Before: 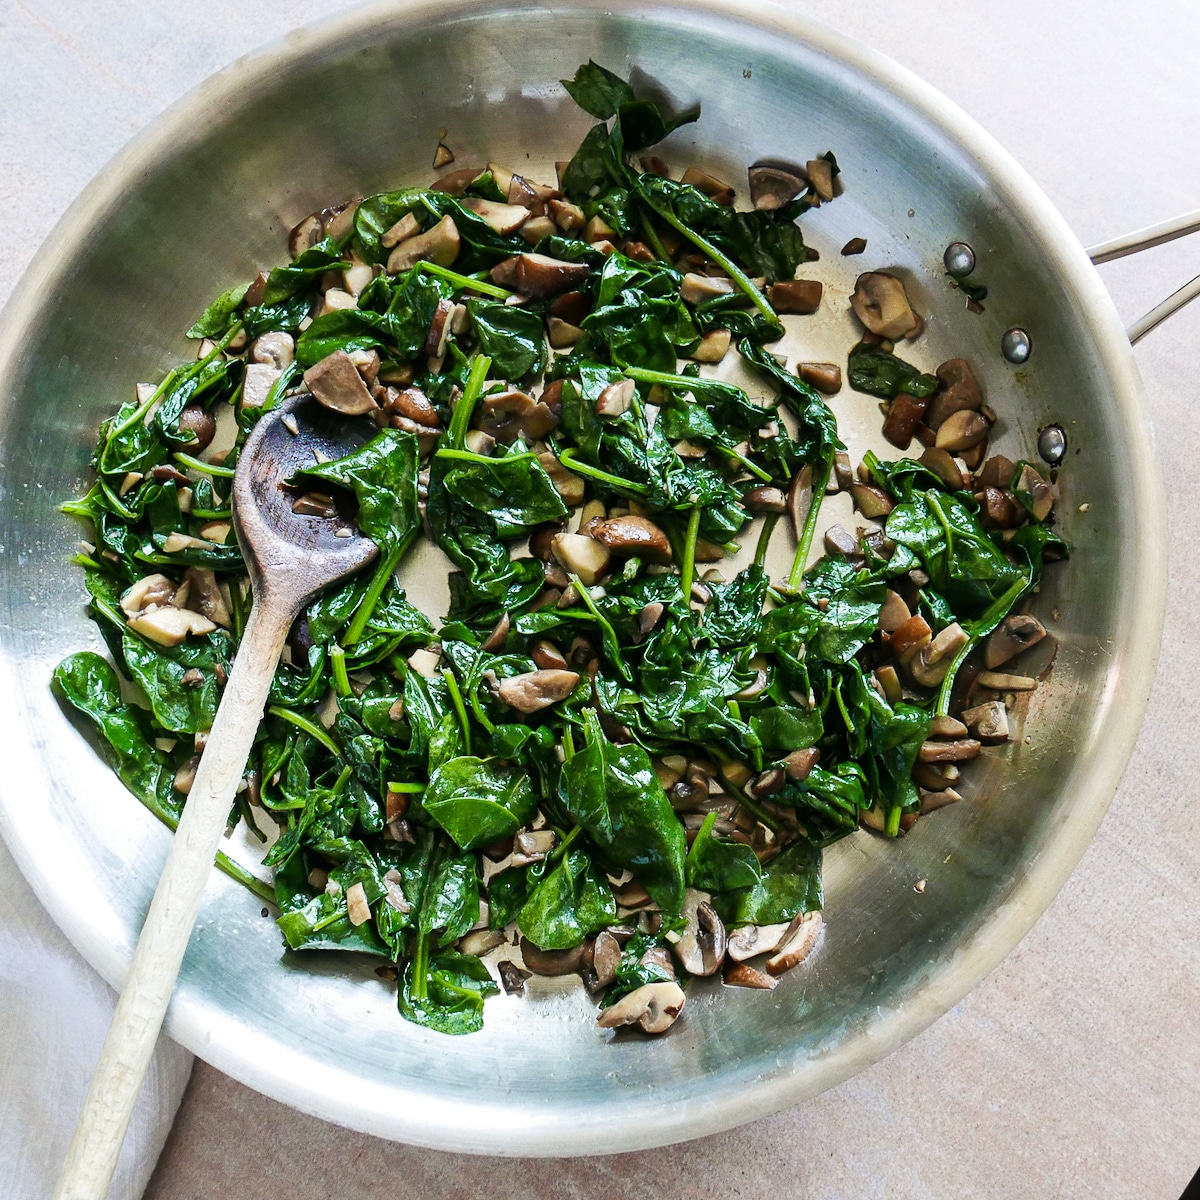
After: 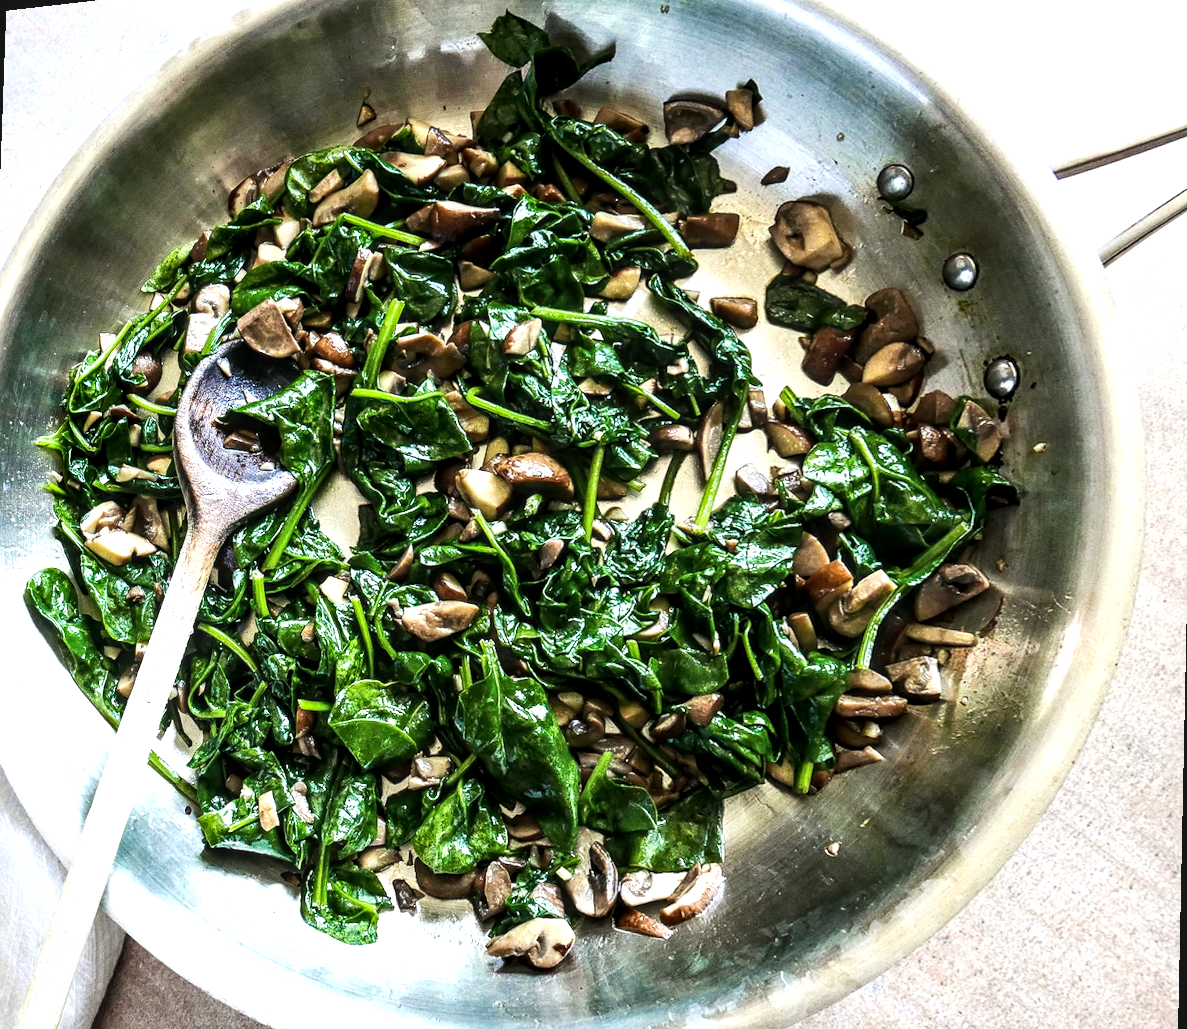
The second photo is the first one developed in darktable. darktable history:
tone equalizer: -8 EV -0.75 EV, -7 EV -0.7 EV, -6 EV -0.6 EV, -5 EV -0.4 EV, -3 EV 0.4 EV, -2 EV 0.6 EV, -1 EV 0.7 EV, +0 EV 0.75 EV, edges refinement/feathering 500, mask exposure compensation -1.57 EV, preserve details no
local contrast: detail 142%
rotate and perspective: rotation 1.69°, lens shift (vertical) -0.023, lens shift (horizontal) -0.291, crop left 0.025, crop right 0.988, crop top 0.092, crop bottom 0.842
